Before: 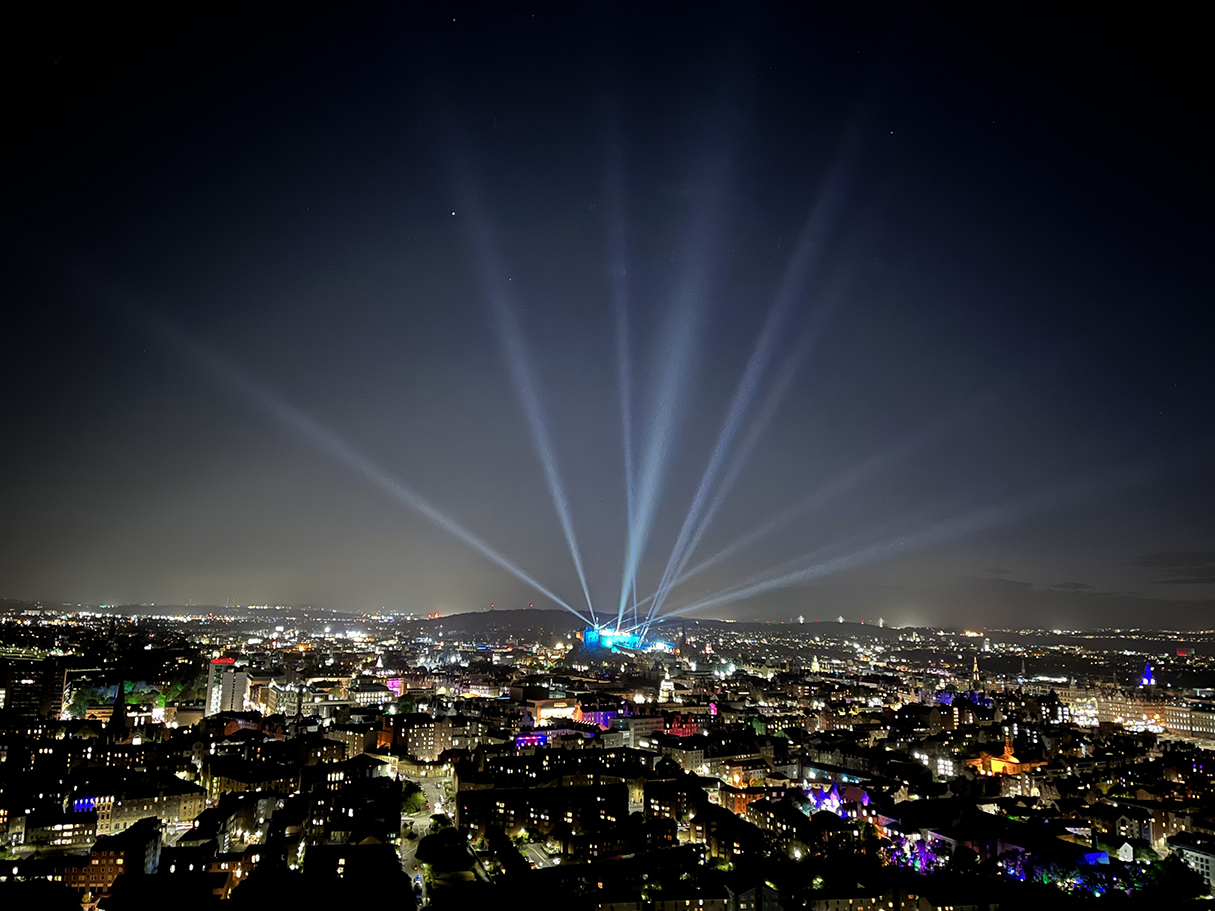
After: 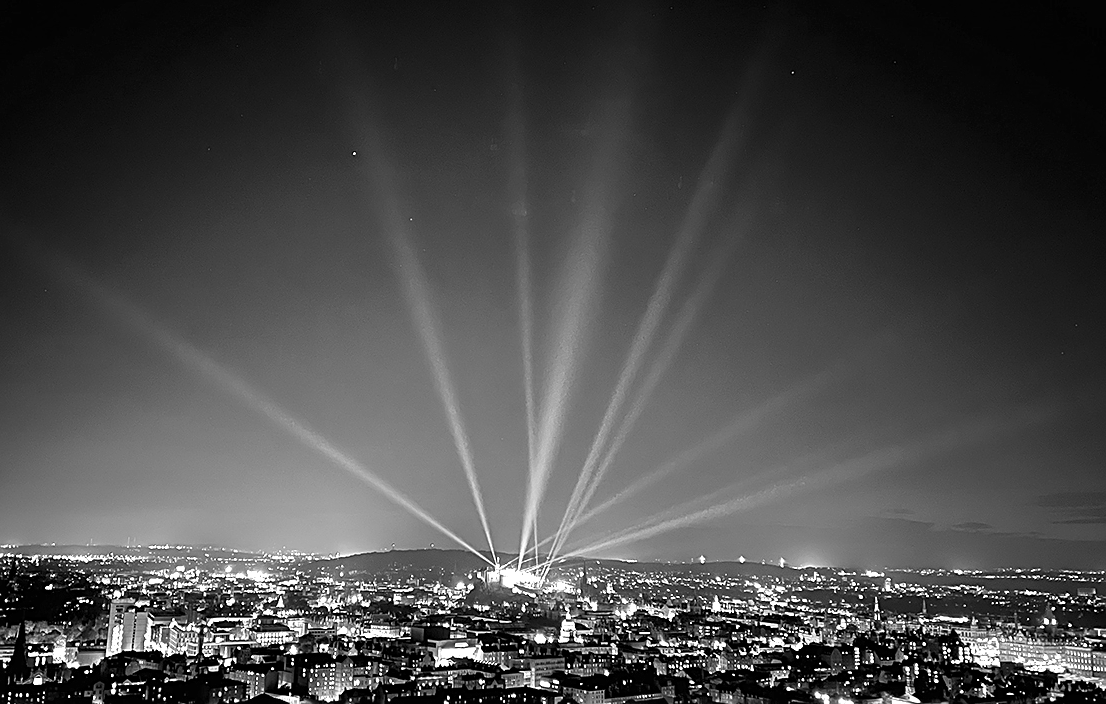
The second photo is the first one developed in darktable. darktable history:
sharpen: on, module defaults
exposure: black level correction 0, exposure 1.125 EV, compensate exposure bias true, compensate highlight preservation false
crop: left 8.155%, top 6.611%, bottom 15.385%
monochrome: a -92.57, b 58.91
